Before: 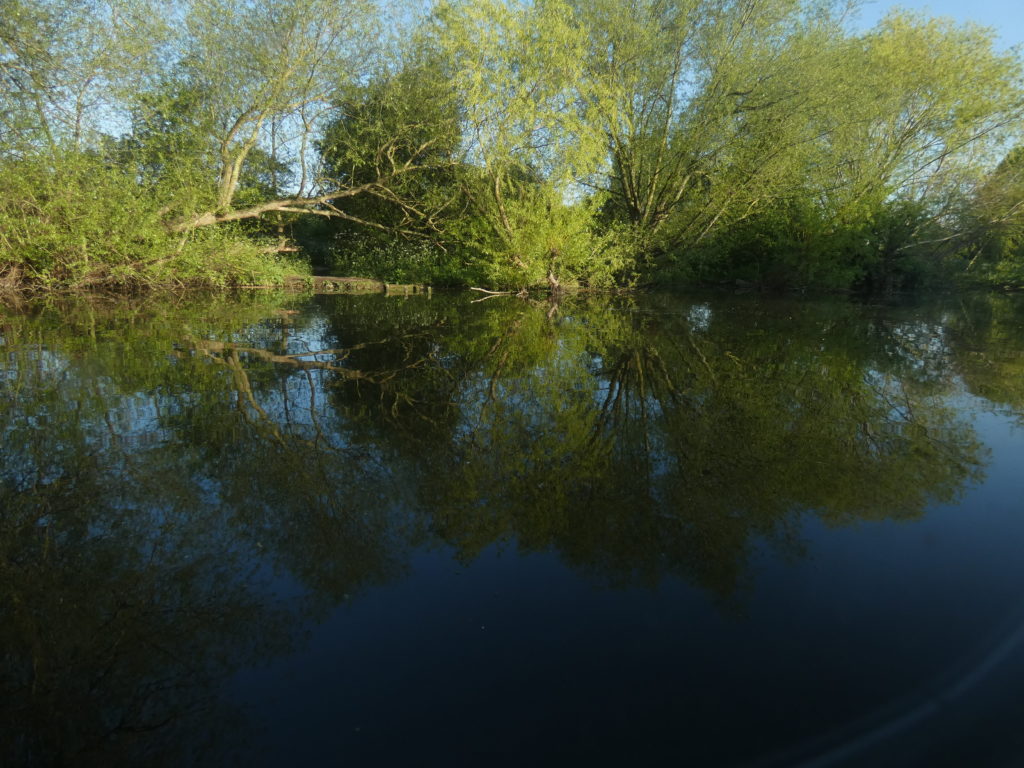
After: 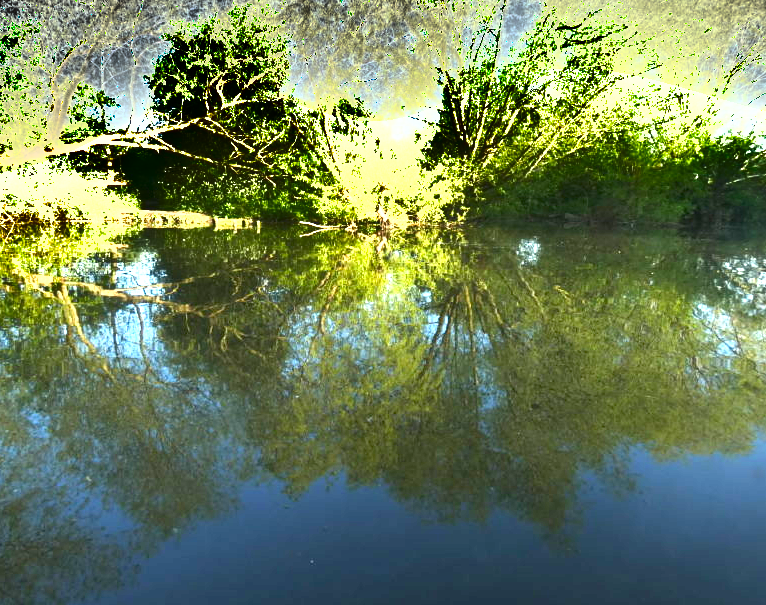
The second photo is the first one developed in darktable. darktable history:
crop: left 16.768%, top 8.653%, right 8.362%, bottom 12.485%
shadows and highlights: shadows 24.5, highlights -78.15, soften with gaussian
exposure: black level correction 0.001, exposure 1.05 EV, compensate exposure bias true, compensate highlight preservation false
